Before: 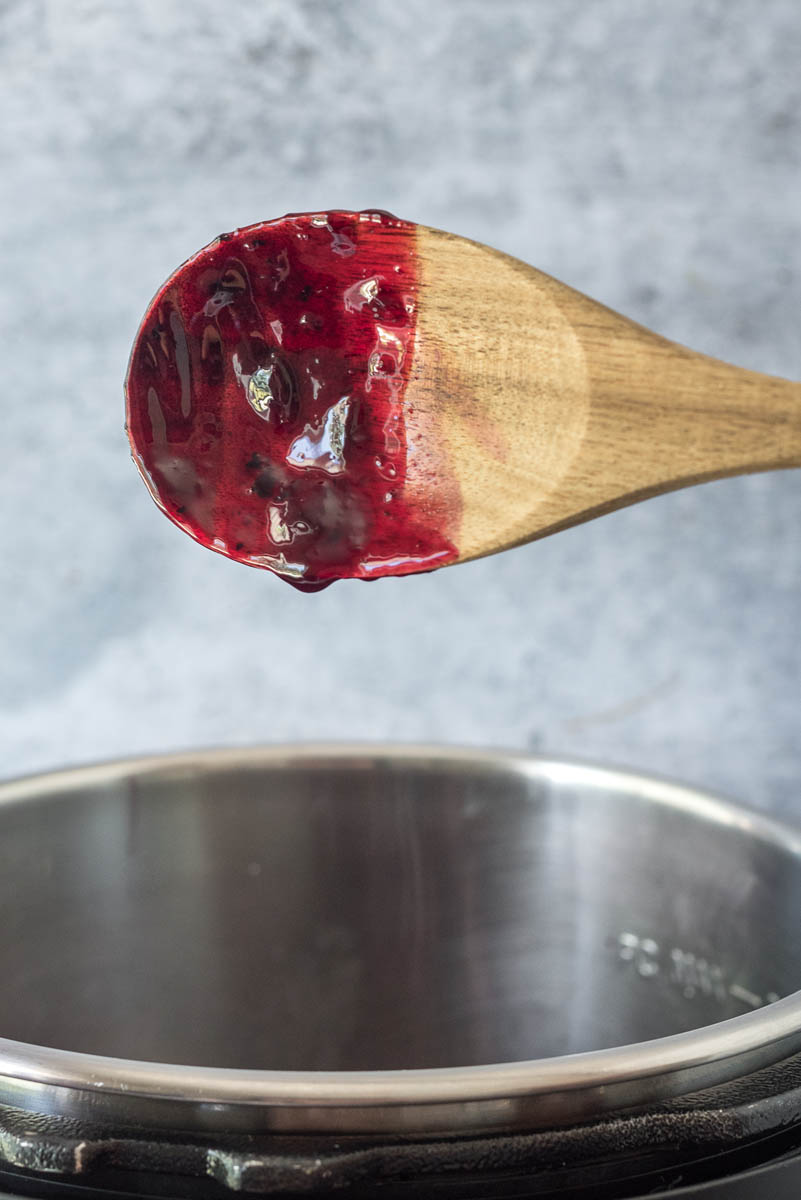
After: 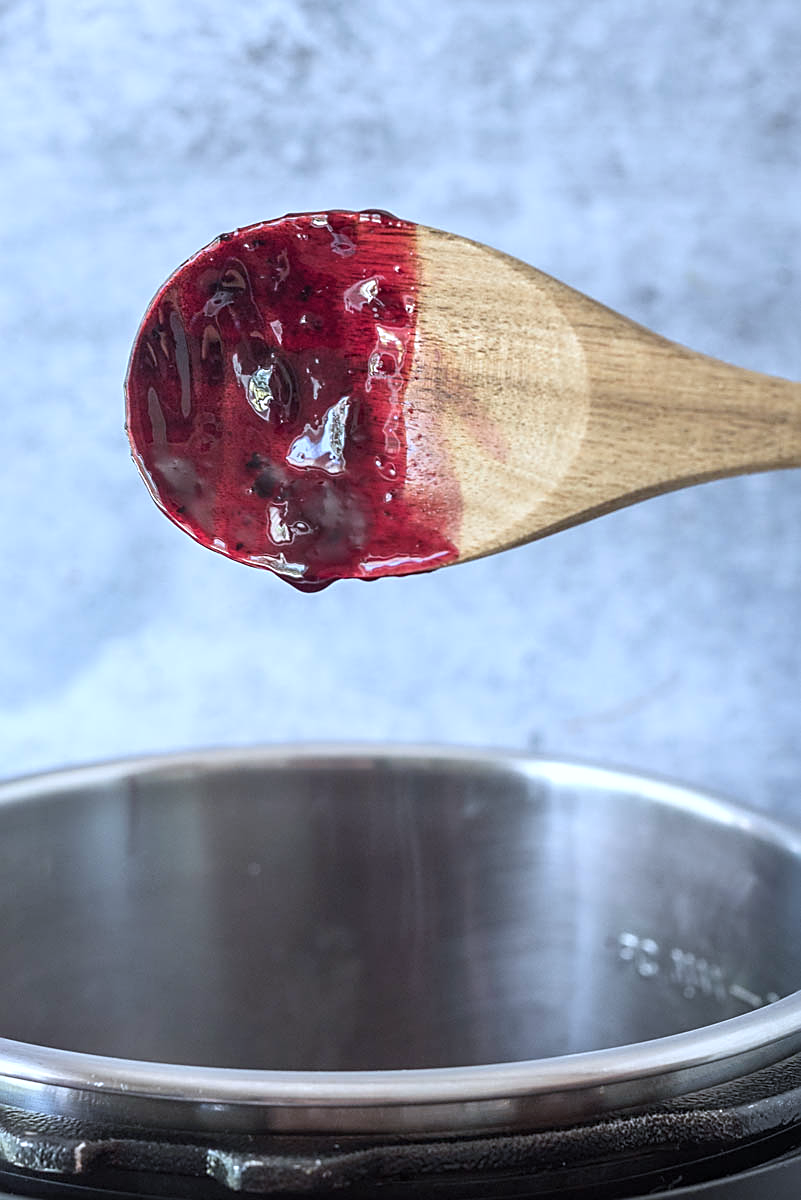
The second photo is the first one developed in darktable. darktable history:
contrast brightness saturation: saturation -0.05
sharpen: on, module defaults
color correction: highlights a* -0.772, highlights b* -8.92
white balance: red 0.954, blue 1.079
exposure: exposure 0.197 EV, compensate highlight preservation false
